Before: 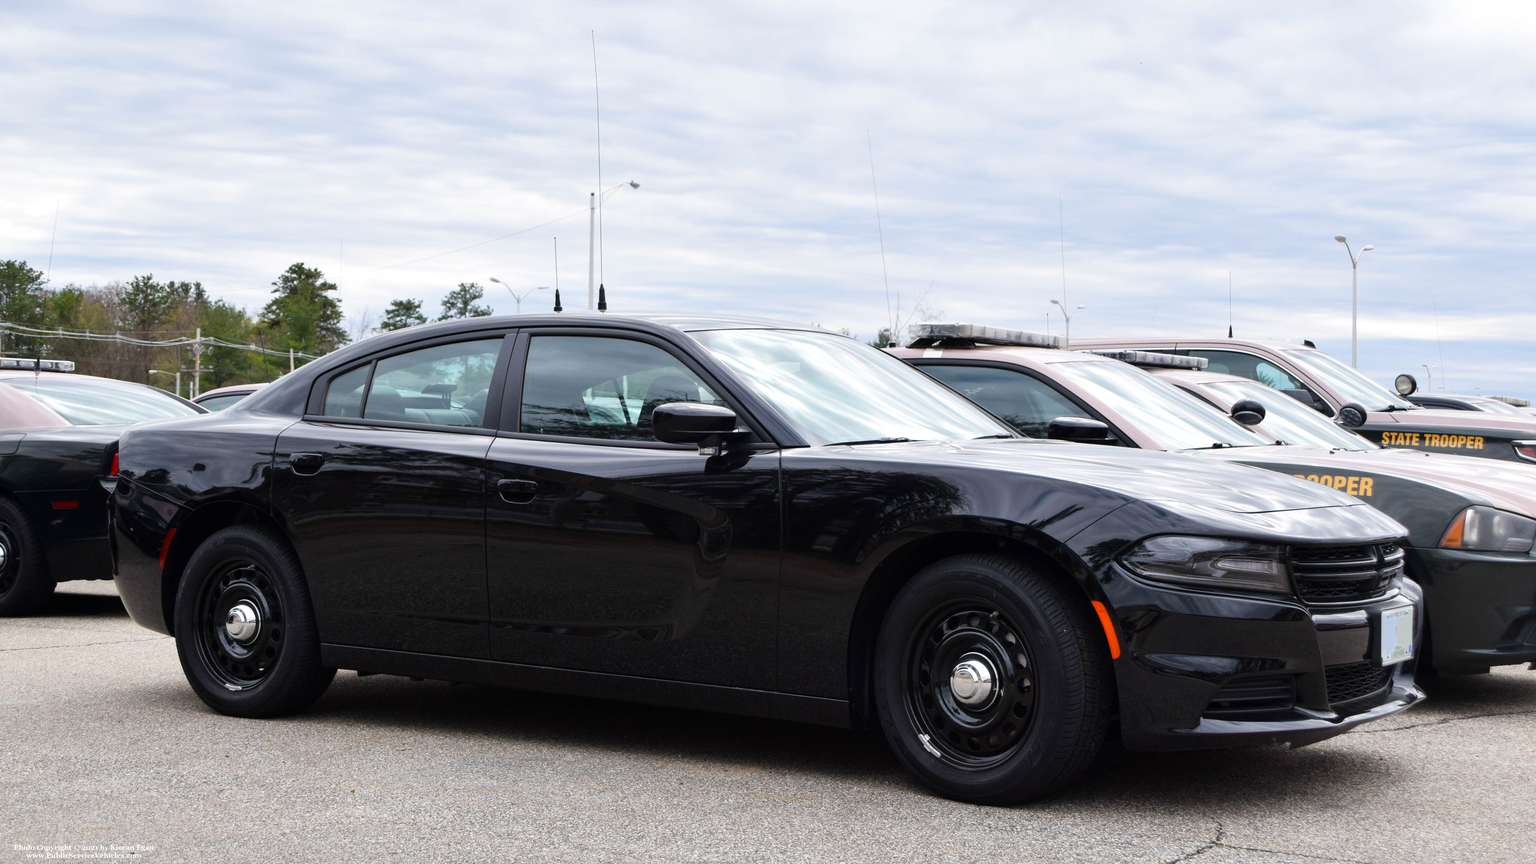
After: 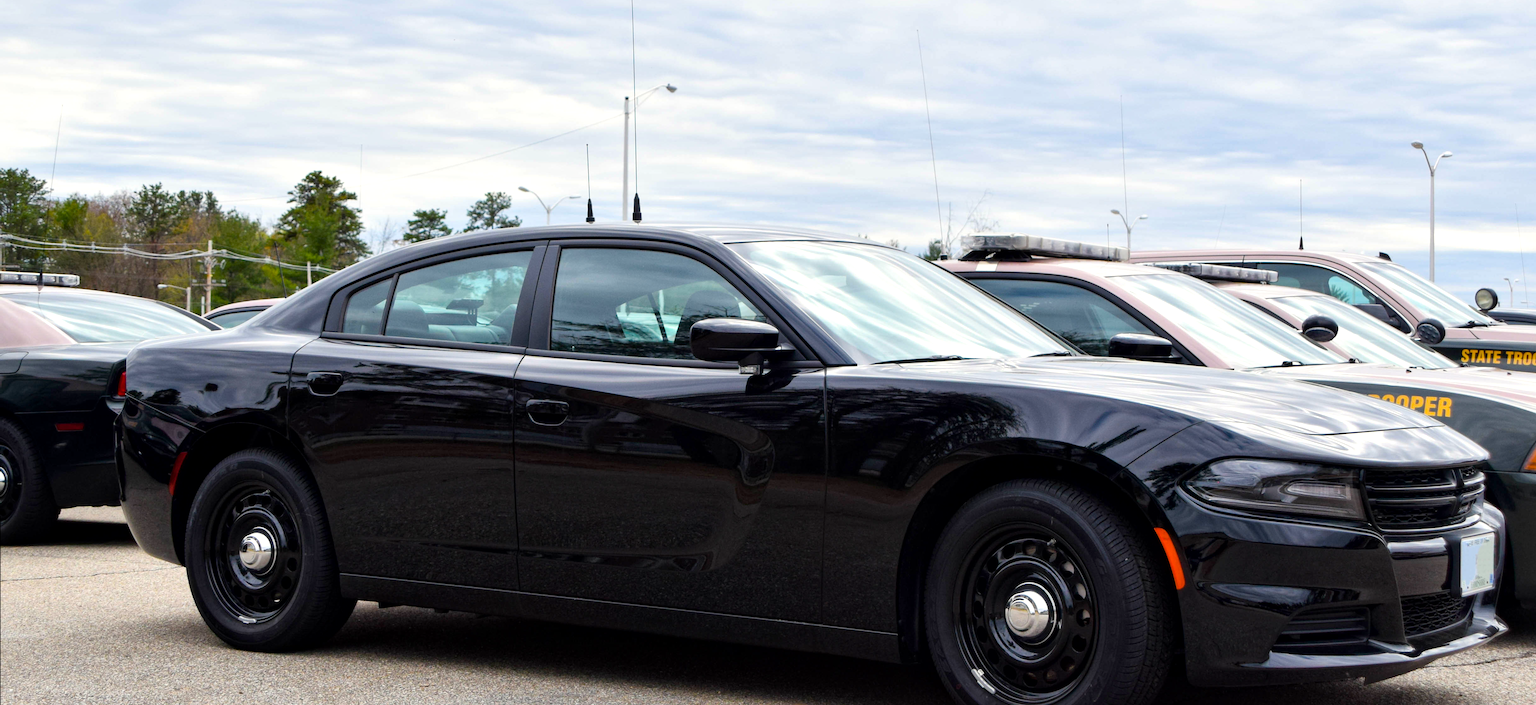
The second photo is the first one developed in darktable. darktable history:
local contrast: mode bilateral grid, contrast 20, coarseness 50, detail 132%, midtone range 0.2
exposure: black level correction 0.001, compensate highlight preservation false
crop and rotate: angle 0.029°, top 11.807%, right 5.418%, bottom 11.022%
color balance rgb: highlights gain › luminance 5.759%, highlights gain › chroma 1.215%, highlights gain › hue 89.47°, perceptual saturation grading › global saturation 30.331%, global vibrance 20%
